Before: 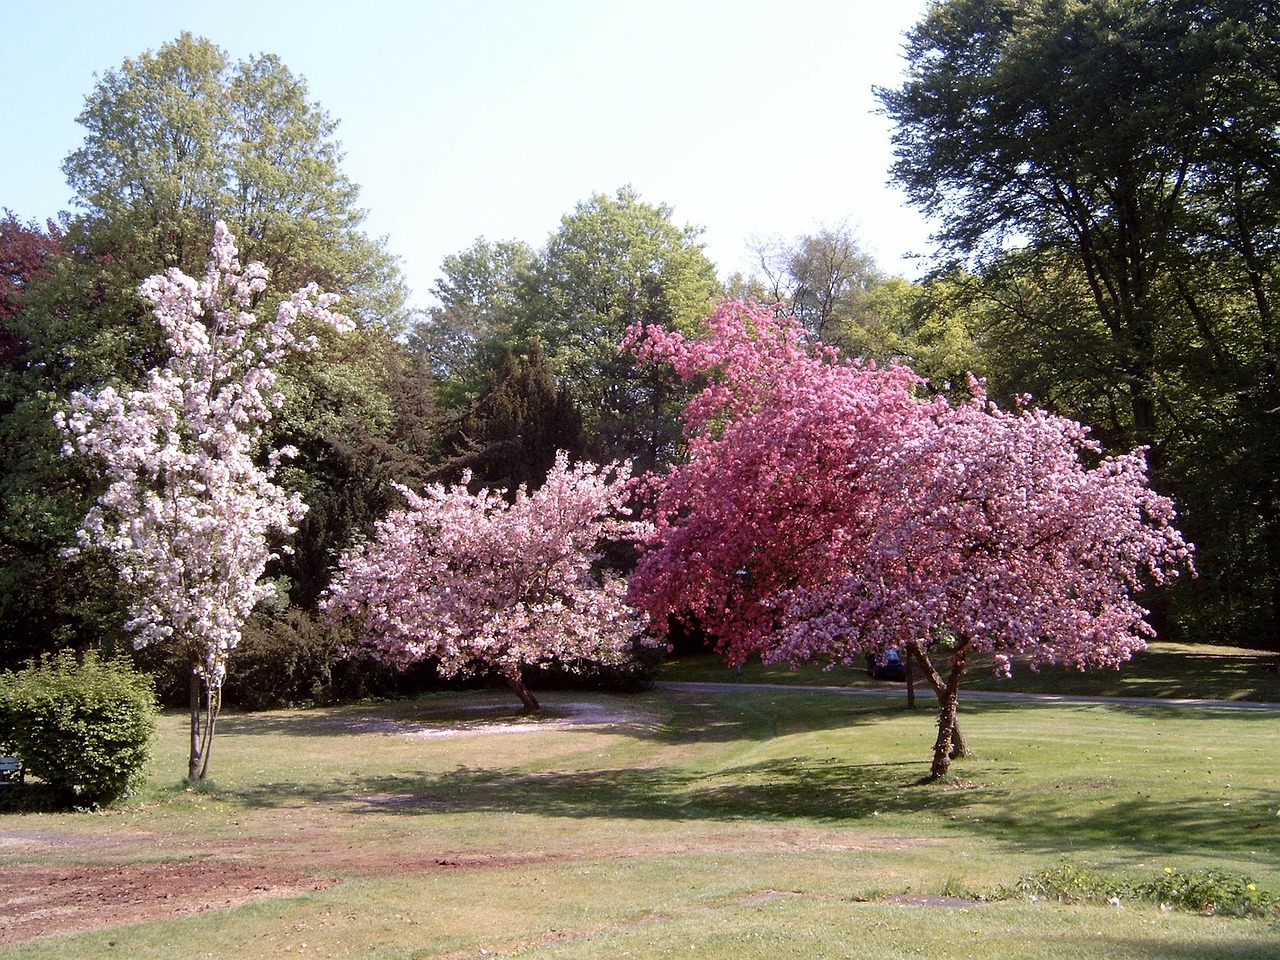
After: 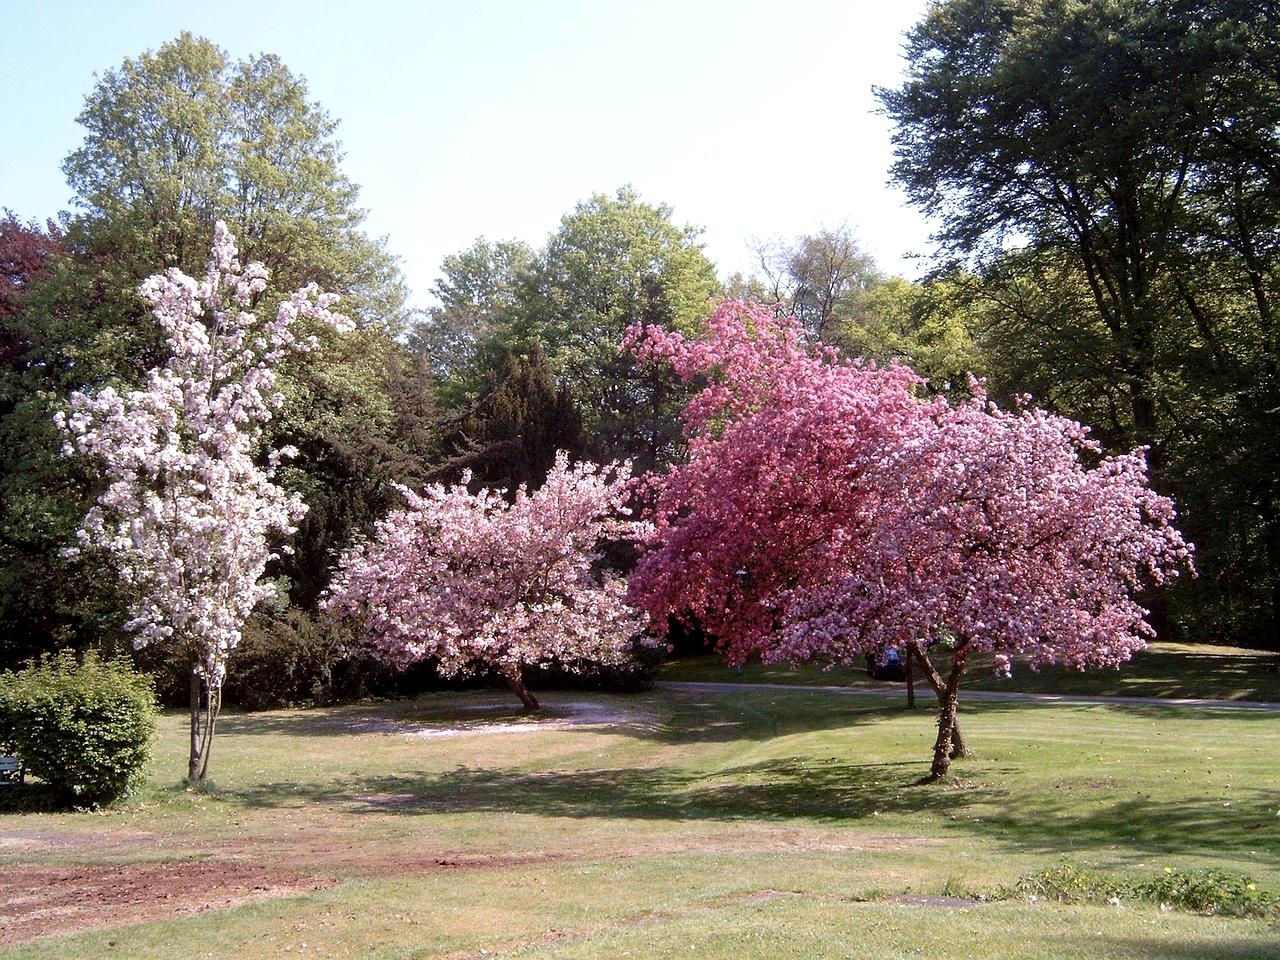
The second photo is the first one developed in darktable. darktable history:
local contrast: highlights 106%, shadows 98%, detail 120%, midtone range 0.2
